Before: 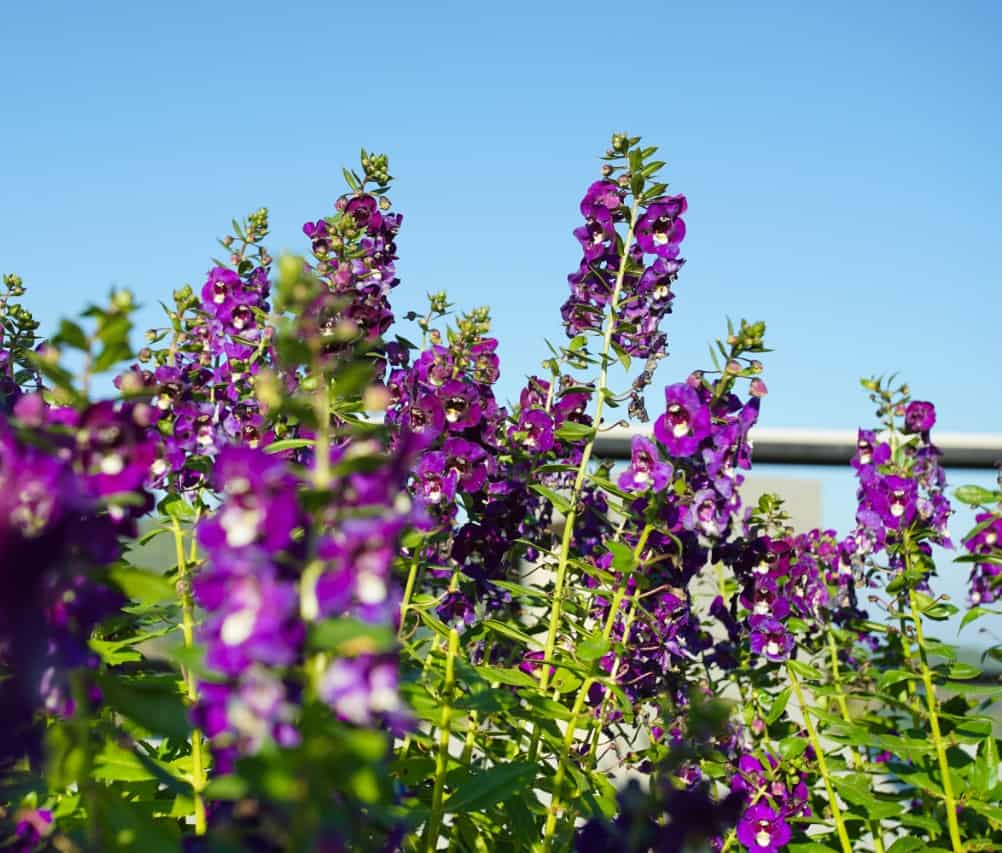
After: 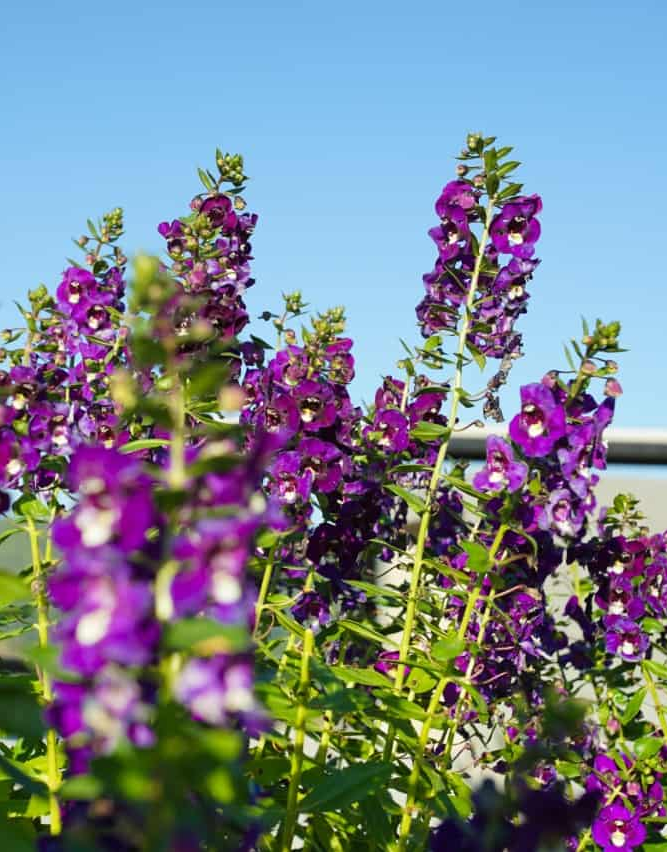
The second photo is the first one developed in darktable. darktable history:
crop and rotate: left 14.48%, right 18.883%
